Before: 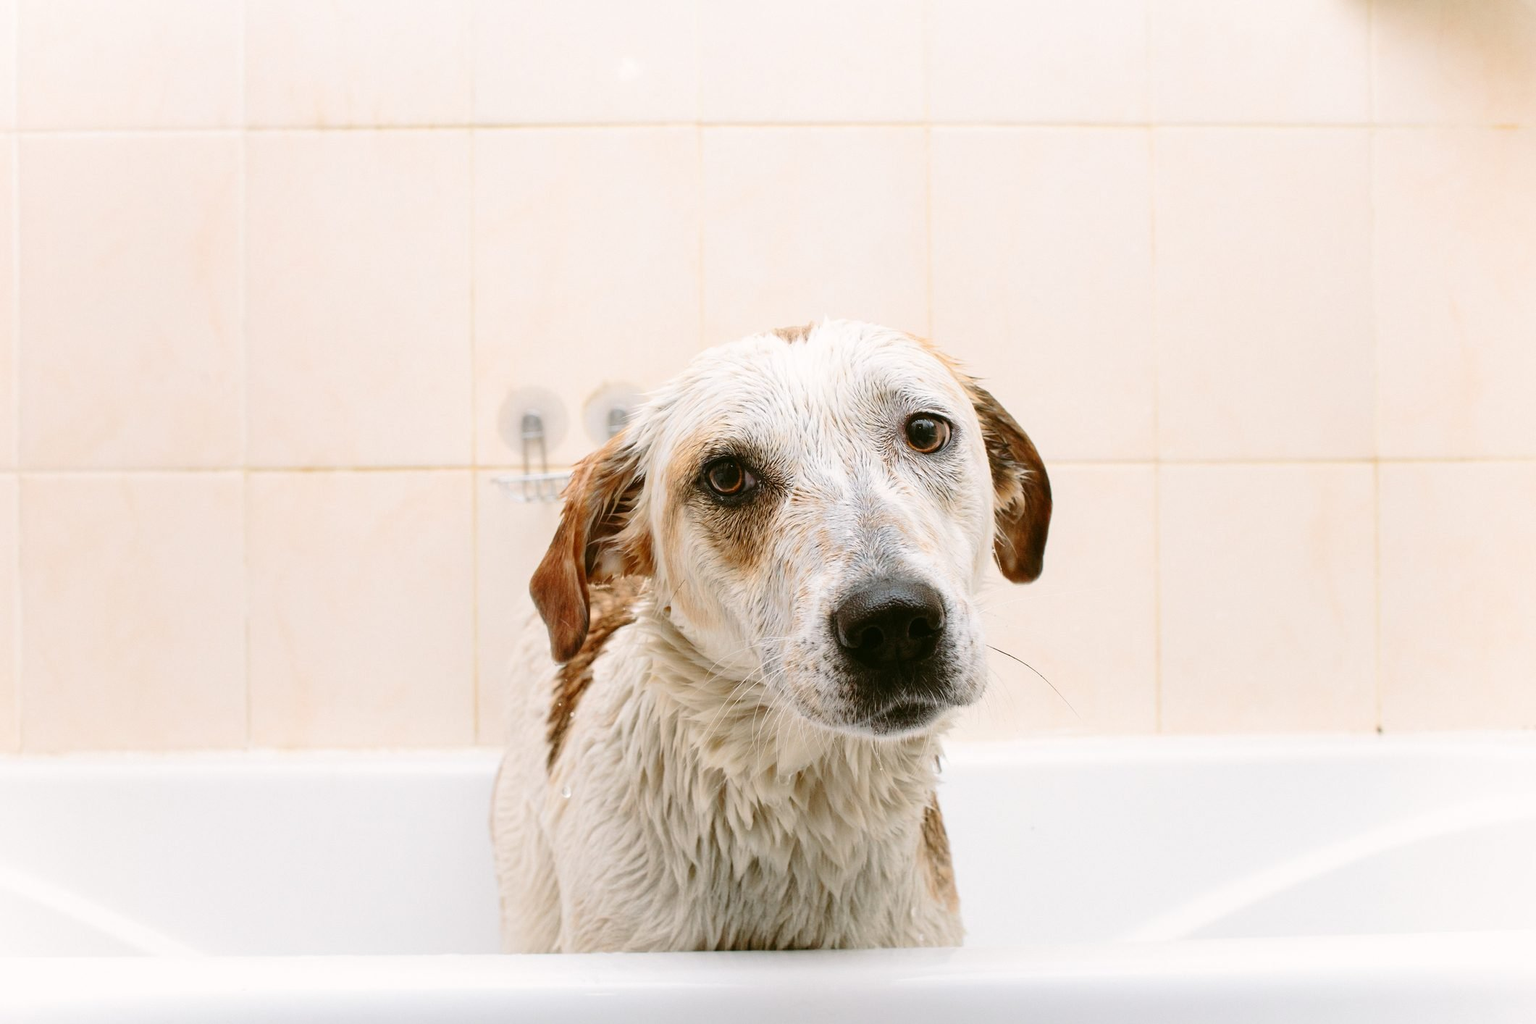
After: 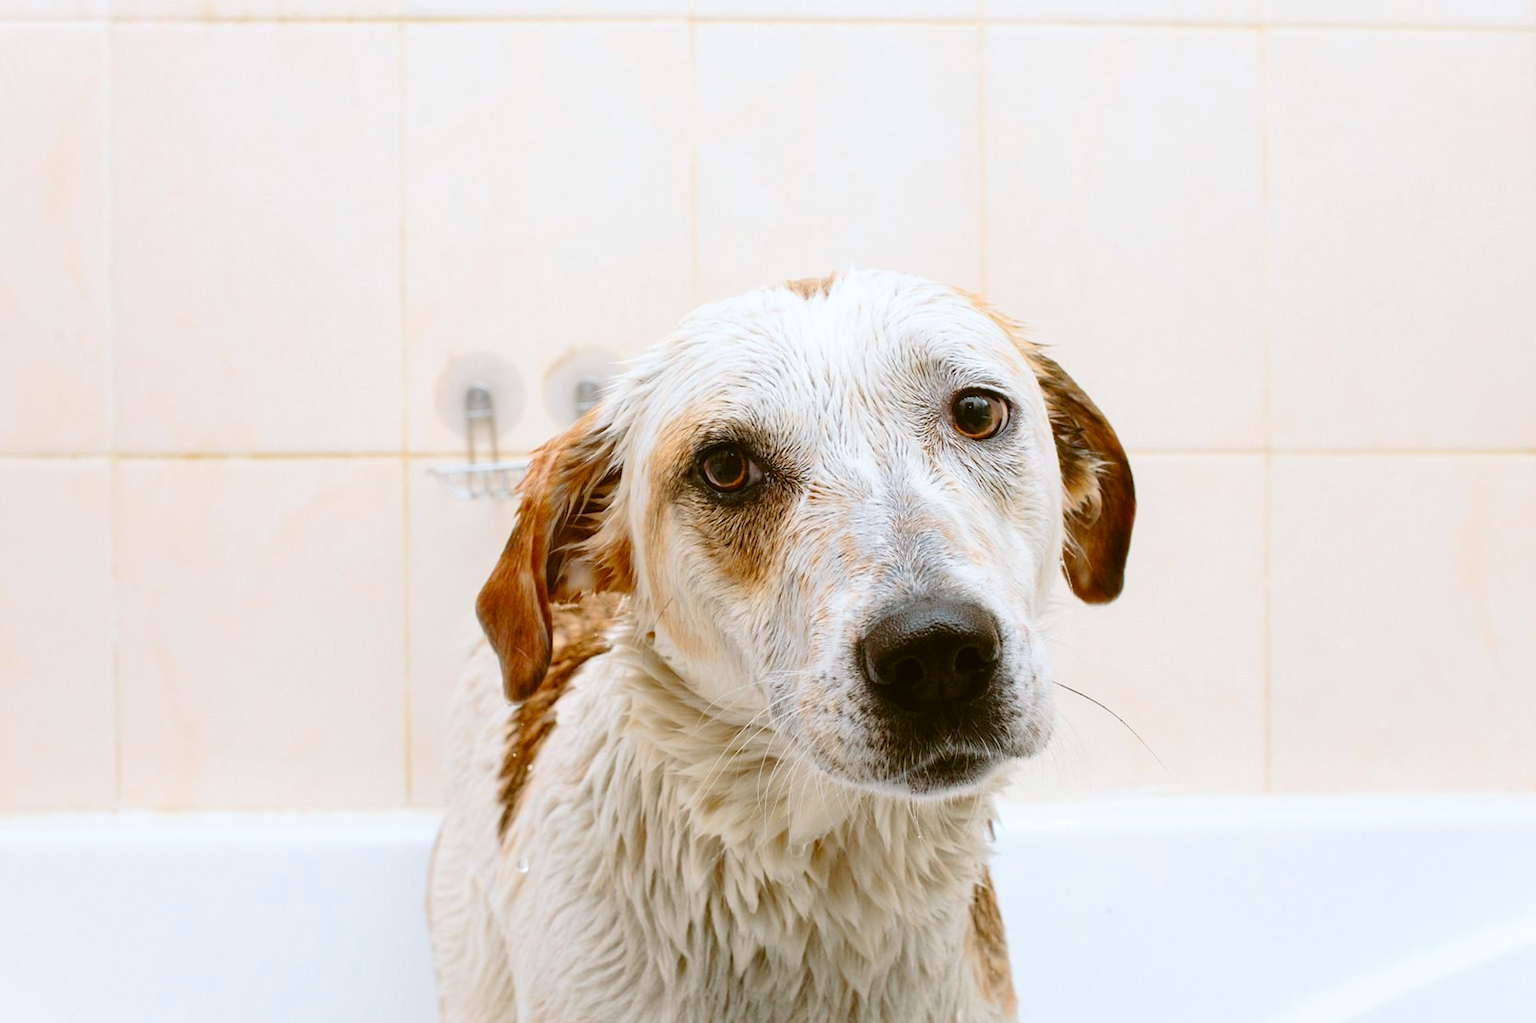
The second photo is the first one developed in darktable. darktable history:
color correction: highlights a* -3.28, highlights b* -6.24, shadows a* 3.1, shadows b* 5.19
crop and rotate: left 10.071%, top 10.071%, right 10.02%, bottom 10.02%
color balance: output saturation 120%
rotate and perspective: rotation 0.174°, lens shift (vertical) 0.013, lens shift (horizontal) 0.019, shear 0.001, automatic cropping original format, crop left 0.007, crop right 0.991, crop top 0.016, crop bottom 0.997
